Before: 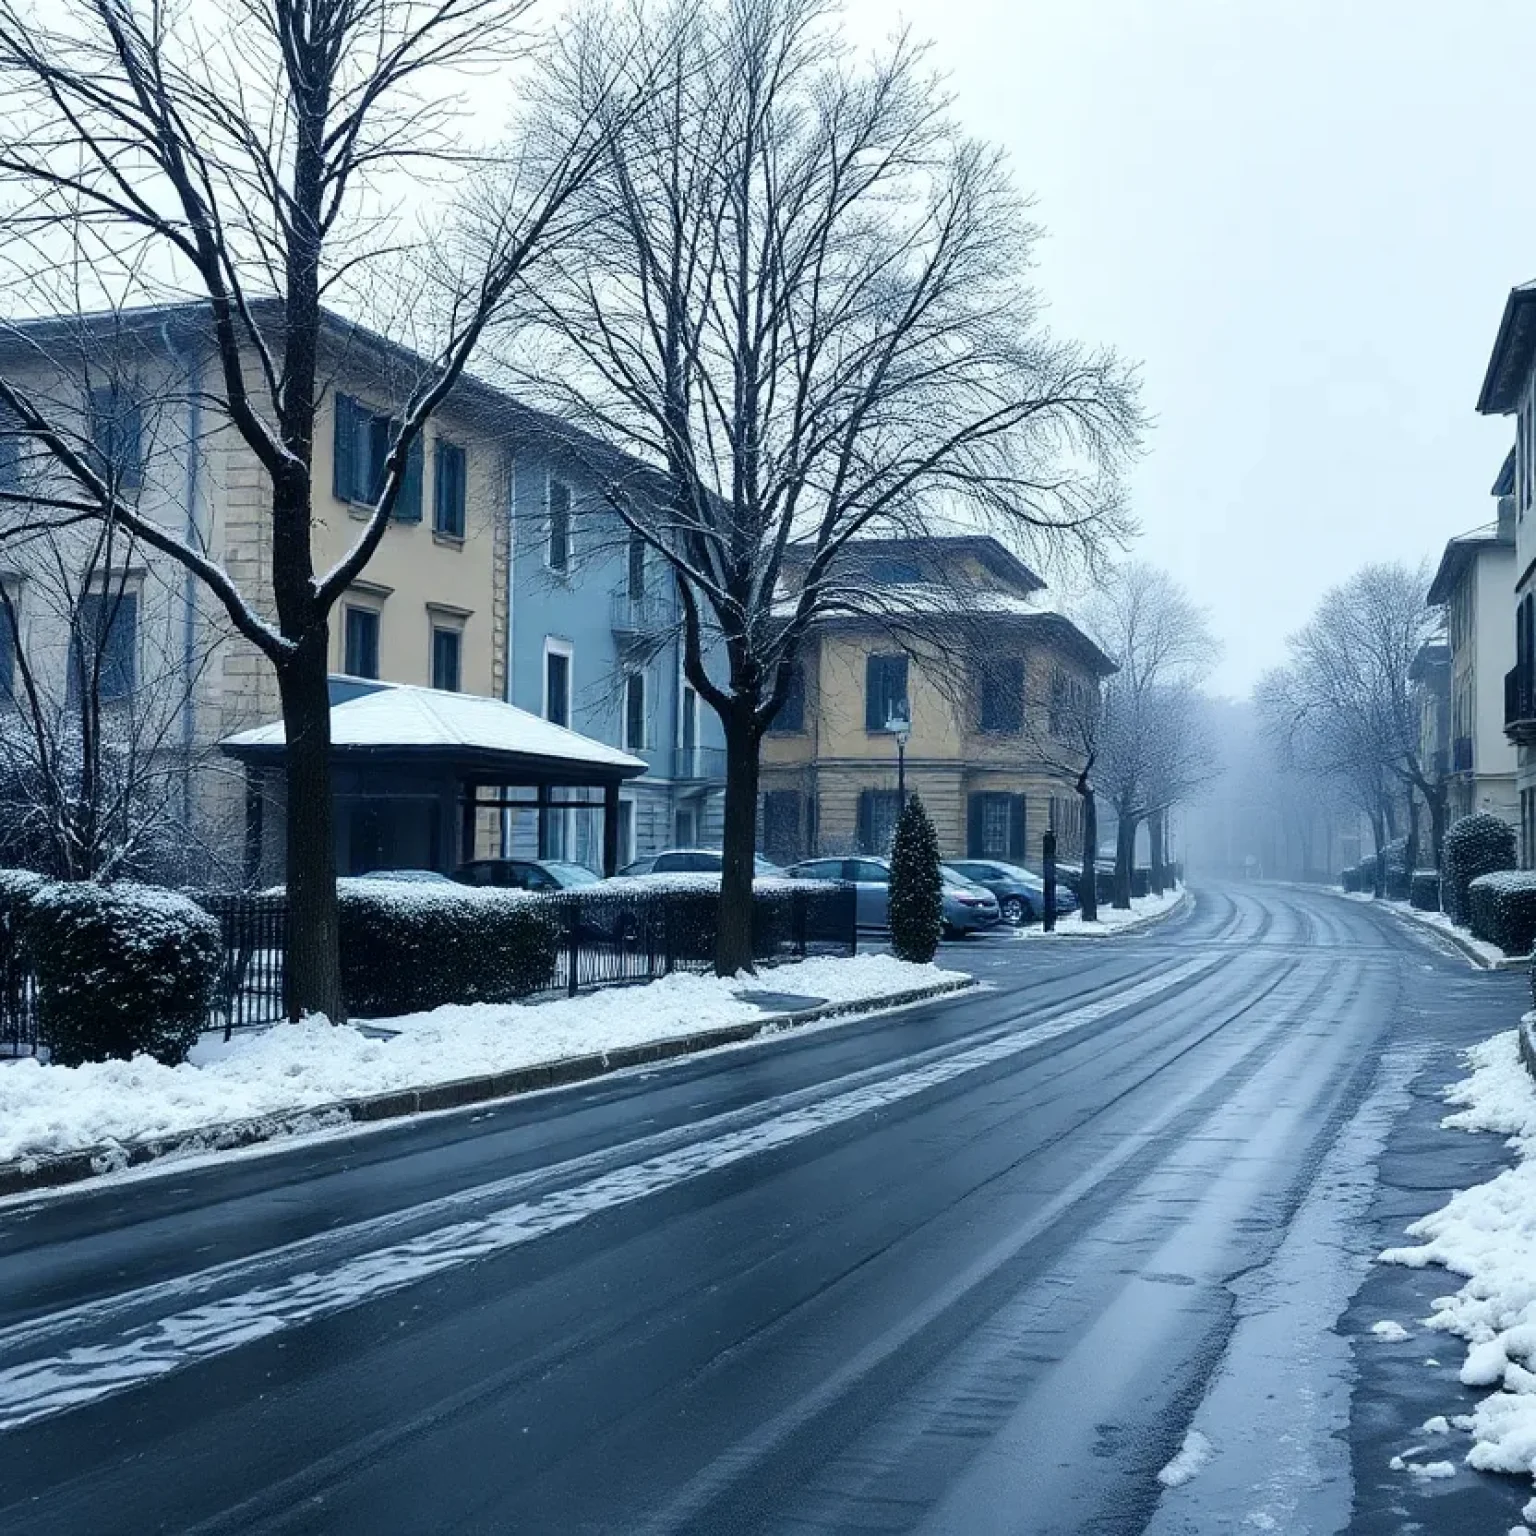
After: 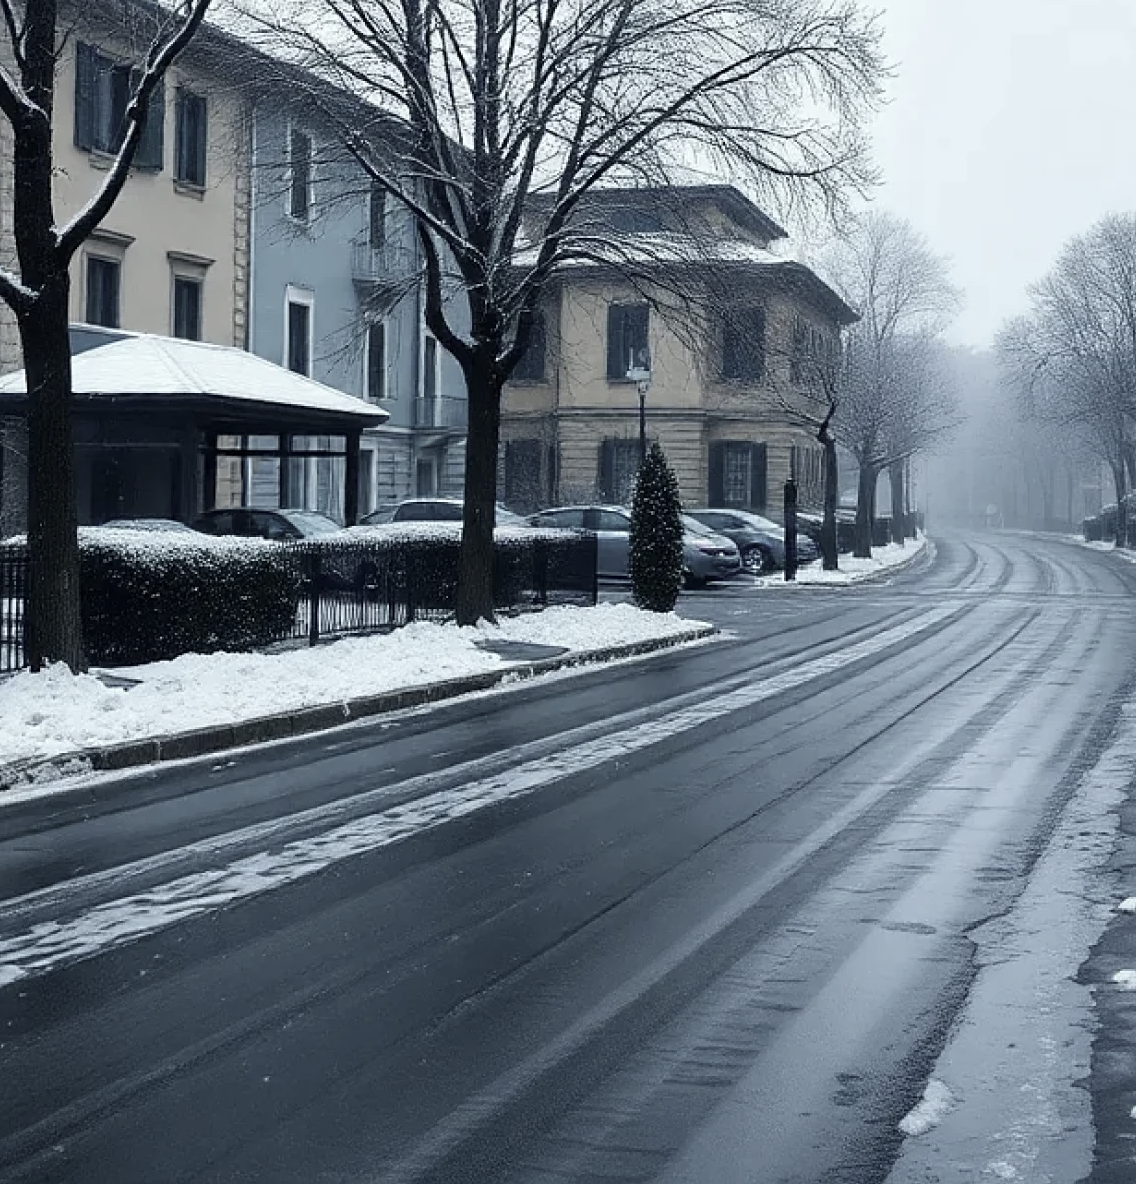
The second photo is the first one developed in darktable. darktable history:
color zones: curves: ch0 [(0, 0.6) (0.129, 0.508) (0.193, 0.483) (0.429, 0.5) (0.571, 0.5) (0.714, 0.5) (0.857, 0.5) (1, 0.6)]; ch1 [(0, 0.481) (0.112, 0.245) (0.213, 0.223) (0.429, 0.233) (0.571, 0.231) (0.683, 0.242) (0.857, 0.296) (1, 0.481)]
crop: left 16.871%, top 22.857%, right 9.116%
sharpen: amount 0.2
